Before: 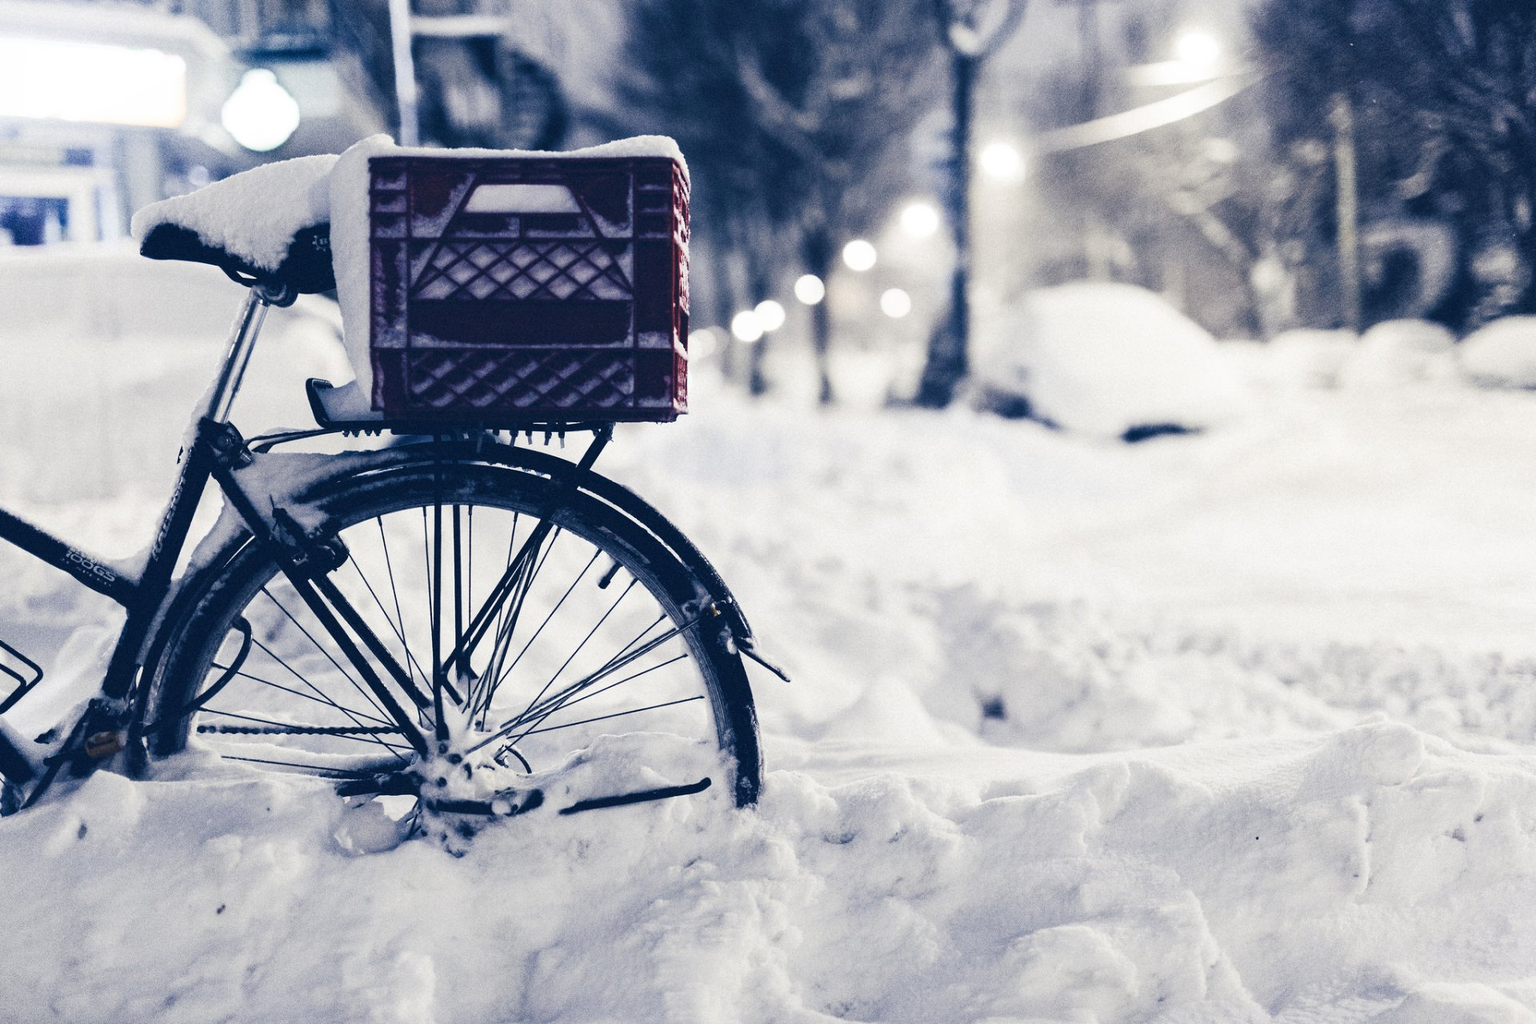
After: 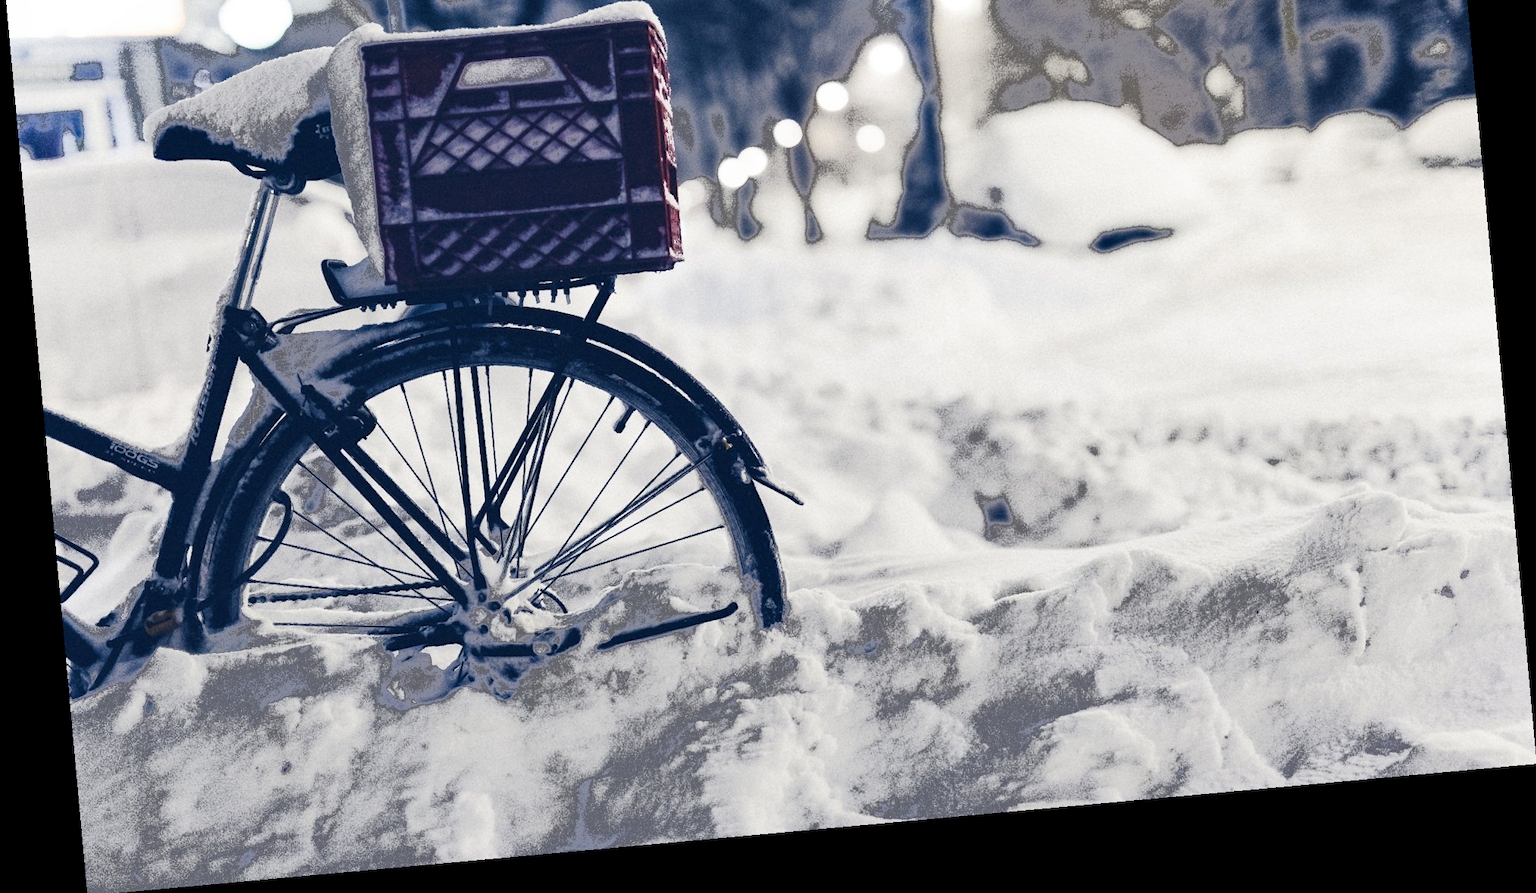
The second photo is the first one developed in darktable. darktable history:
rotate and perspective: rotation -5.2°, automatic cropping off
fill light: exposure -0.73 EV, center 0.69, width 2.2
shadows and highlights: shadows 32, highlights -32, soften with gaussian
crop and rotate: top 18.507%
